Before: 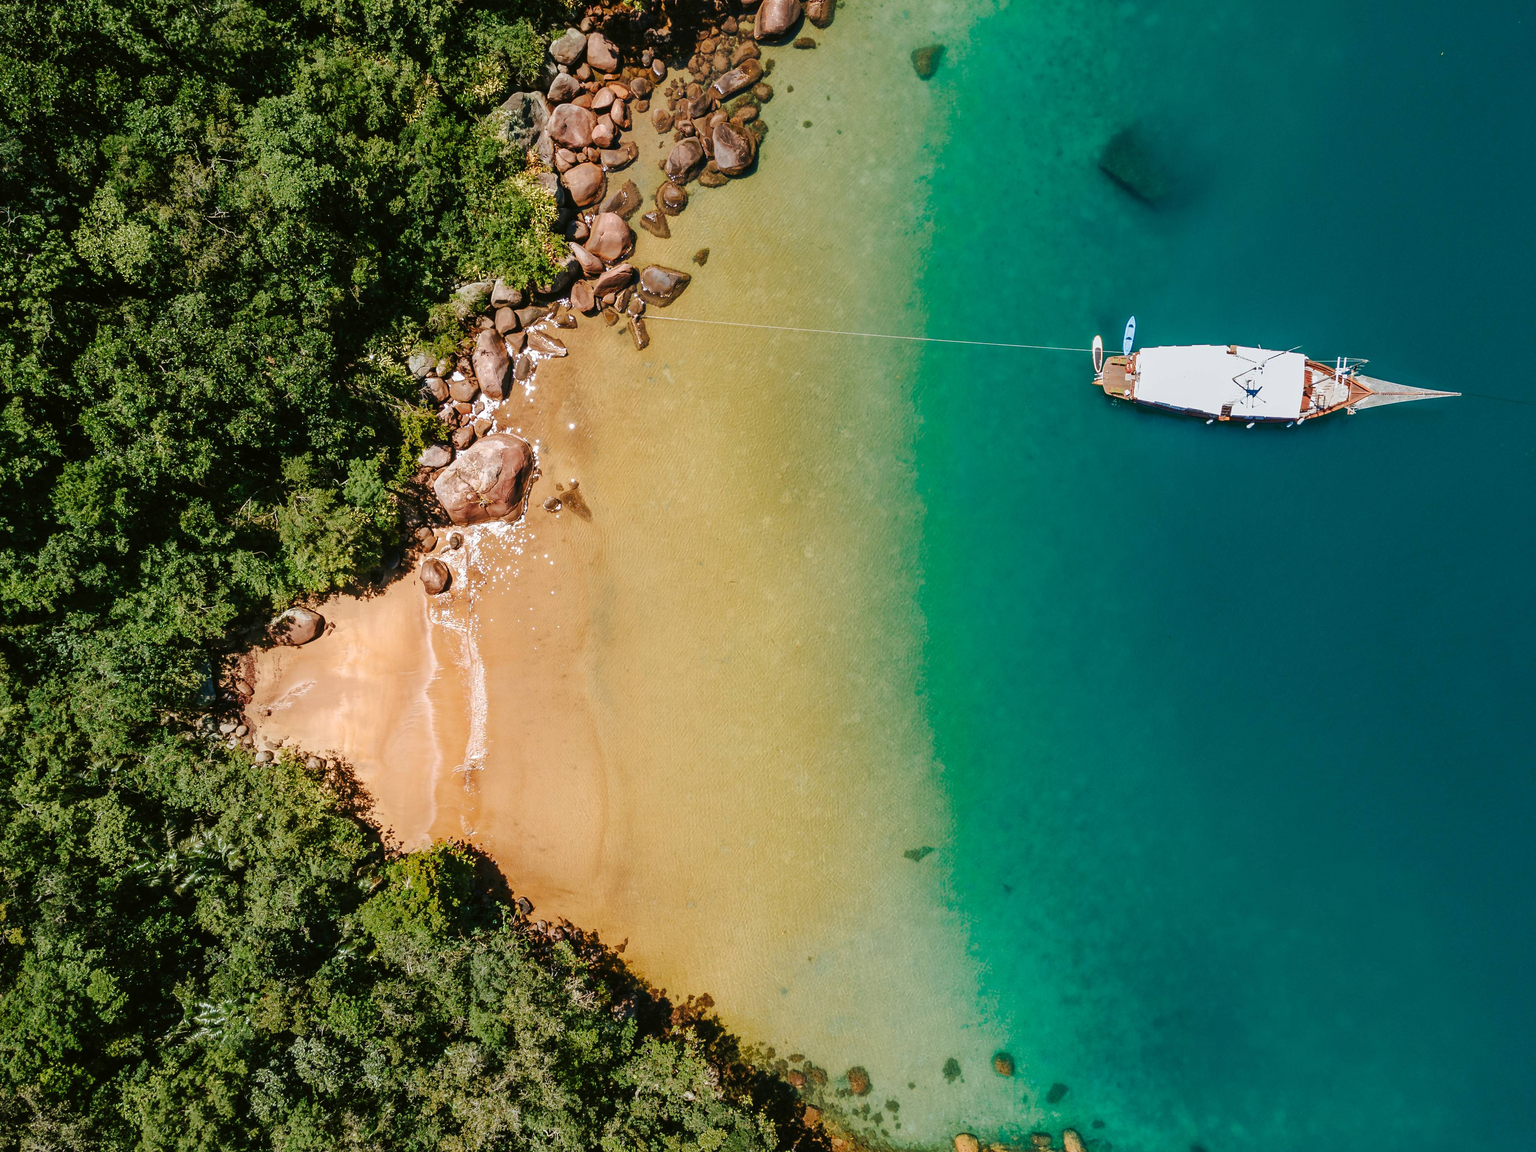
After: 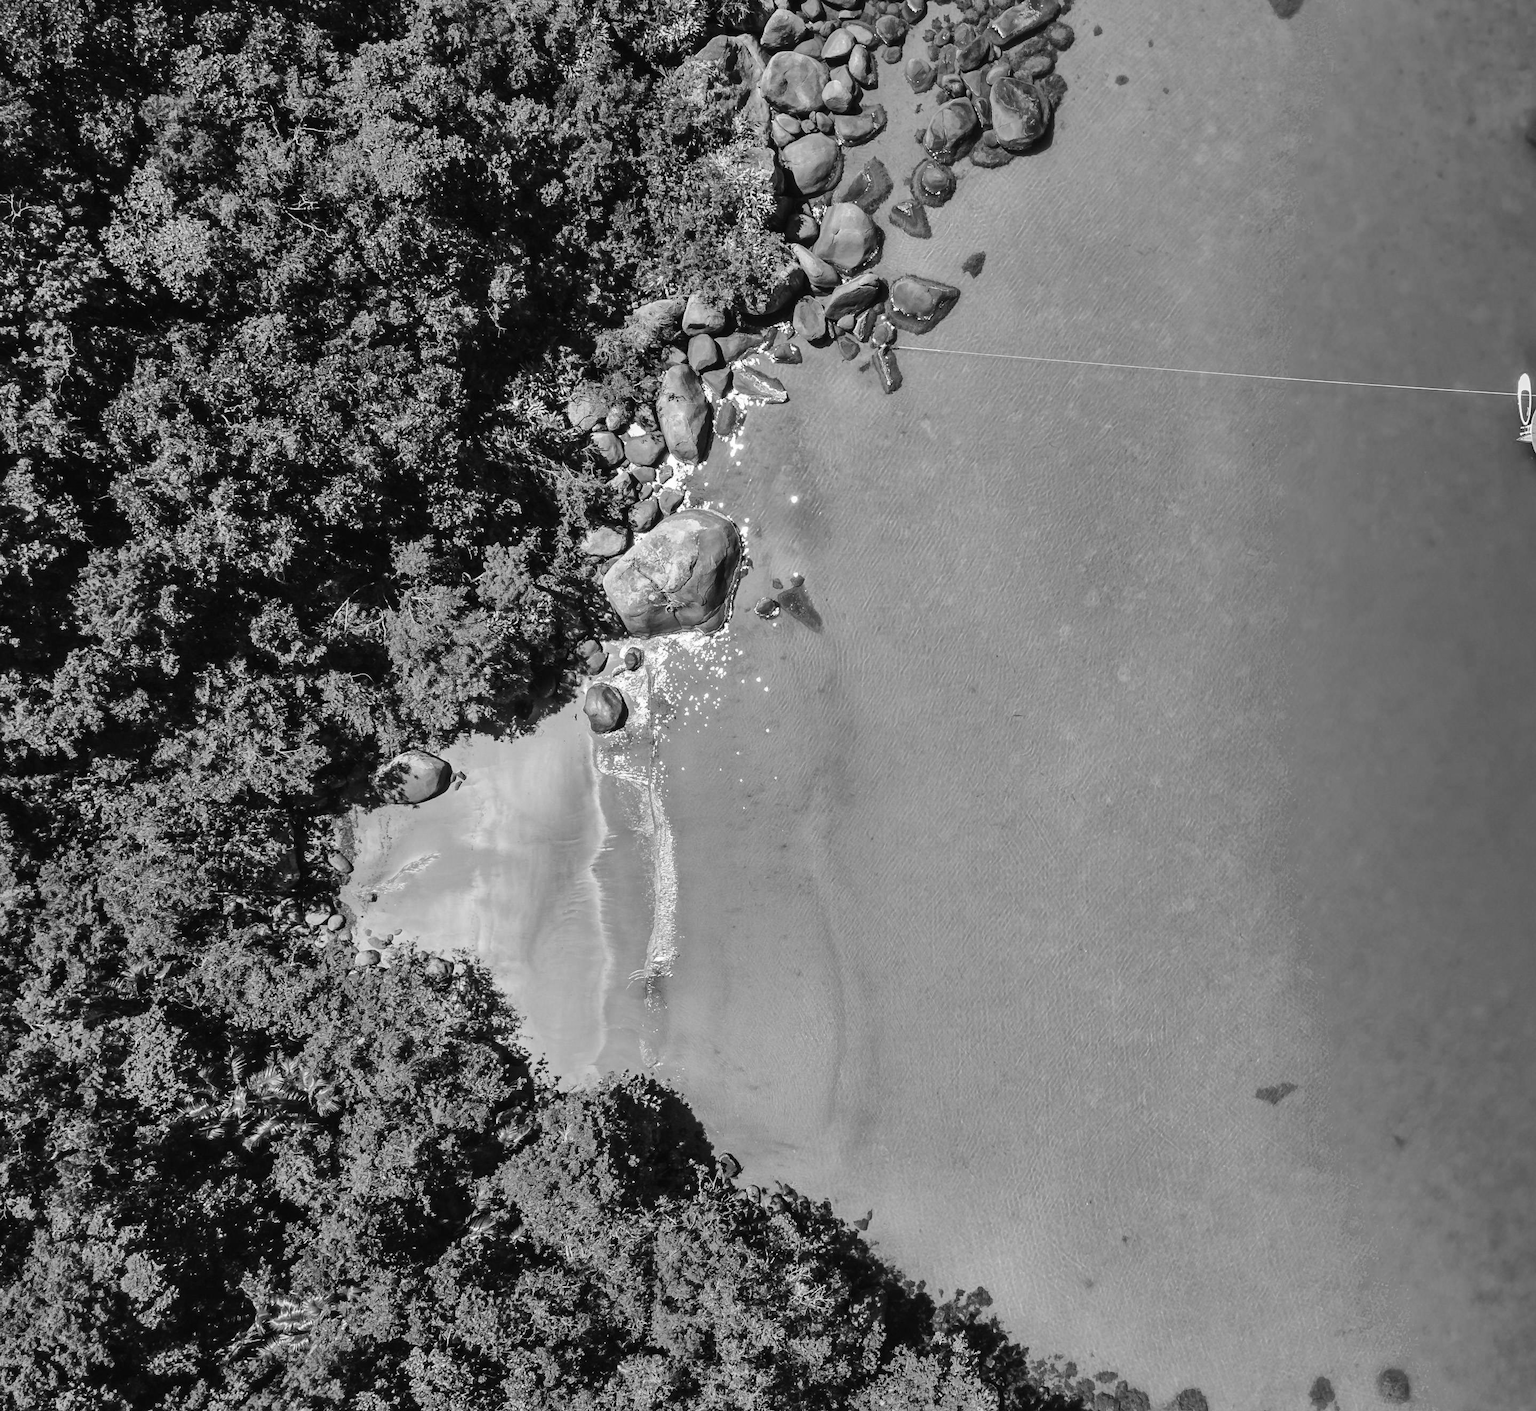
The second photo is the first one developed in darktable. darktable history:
shadows and highlights: radius 108.52, shadows 44.07, highlights -67.8, low approximation 0.01, soften with gaussian
crop: top 5.803%, right 27.864%, bottom 5.804%
monochrome: on, module defaults
